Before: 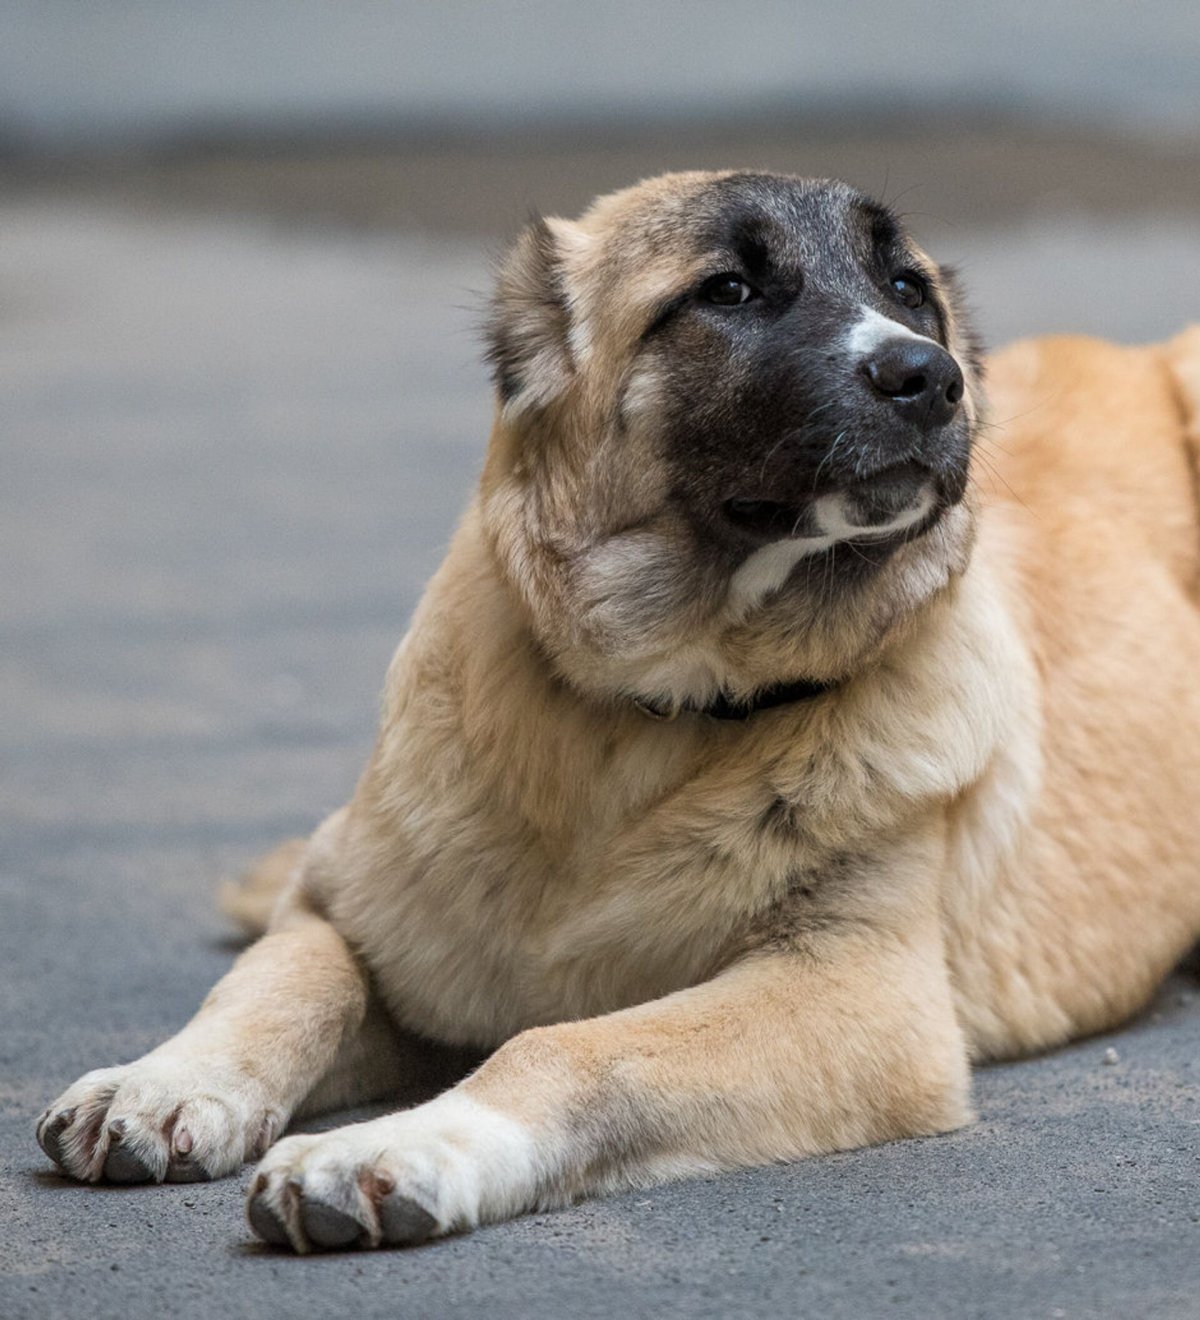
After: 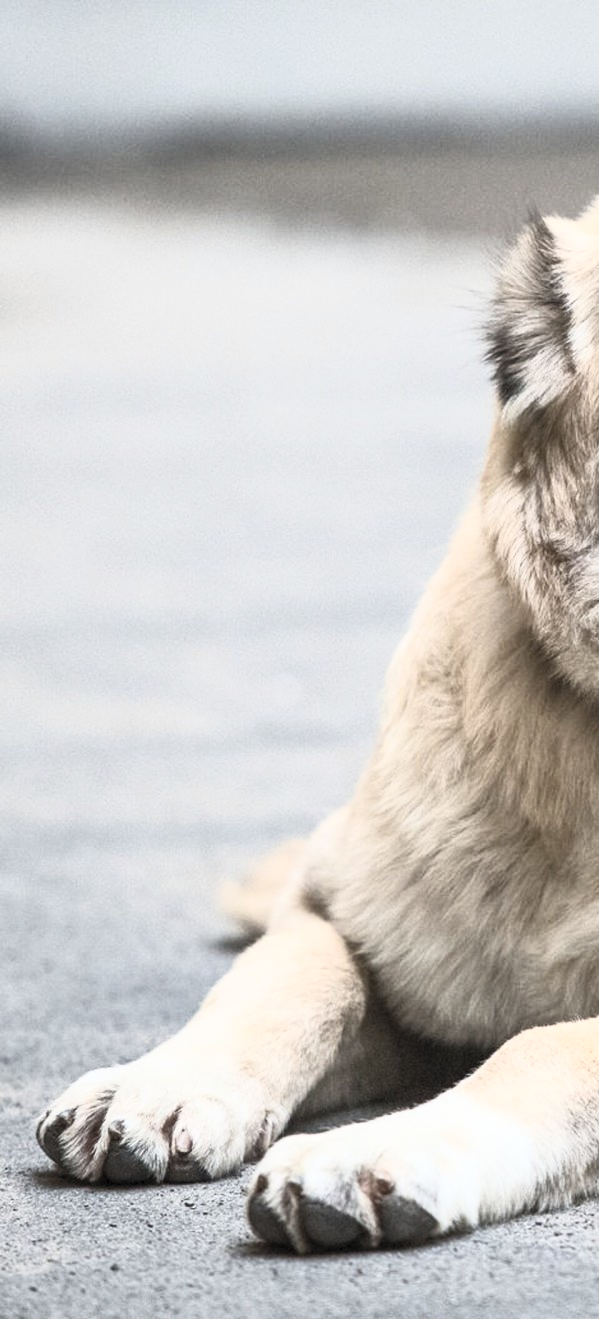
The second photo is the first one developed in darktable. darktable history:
contrast brightness saturation: contrast 0.562, brightness 0.579, saturation -0.34
crop and rotate: left 0.049%, top 0%, right 49.958%
